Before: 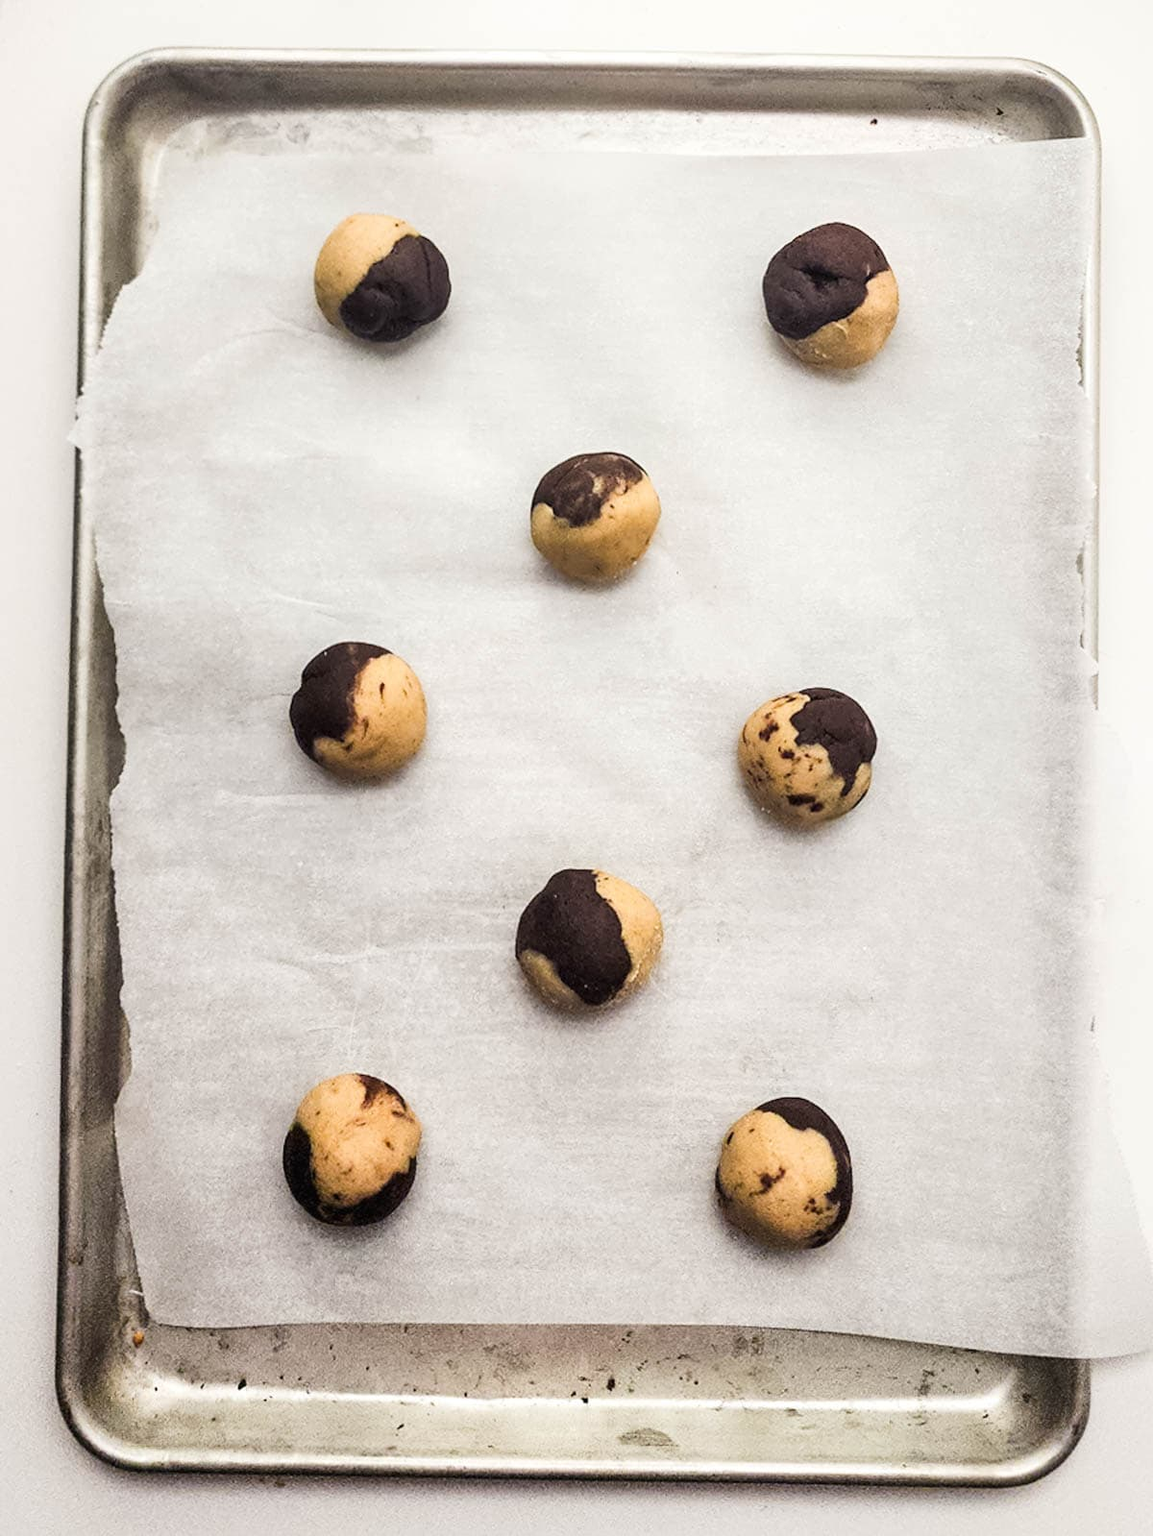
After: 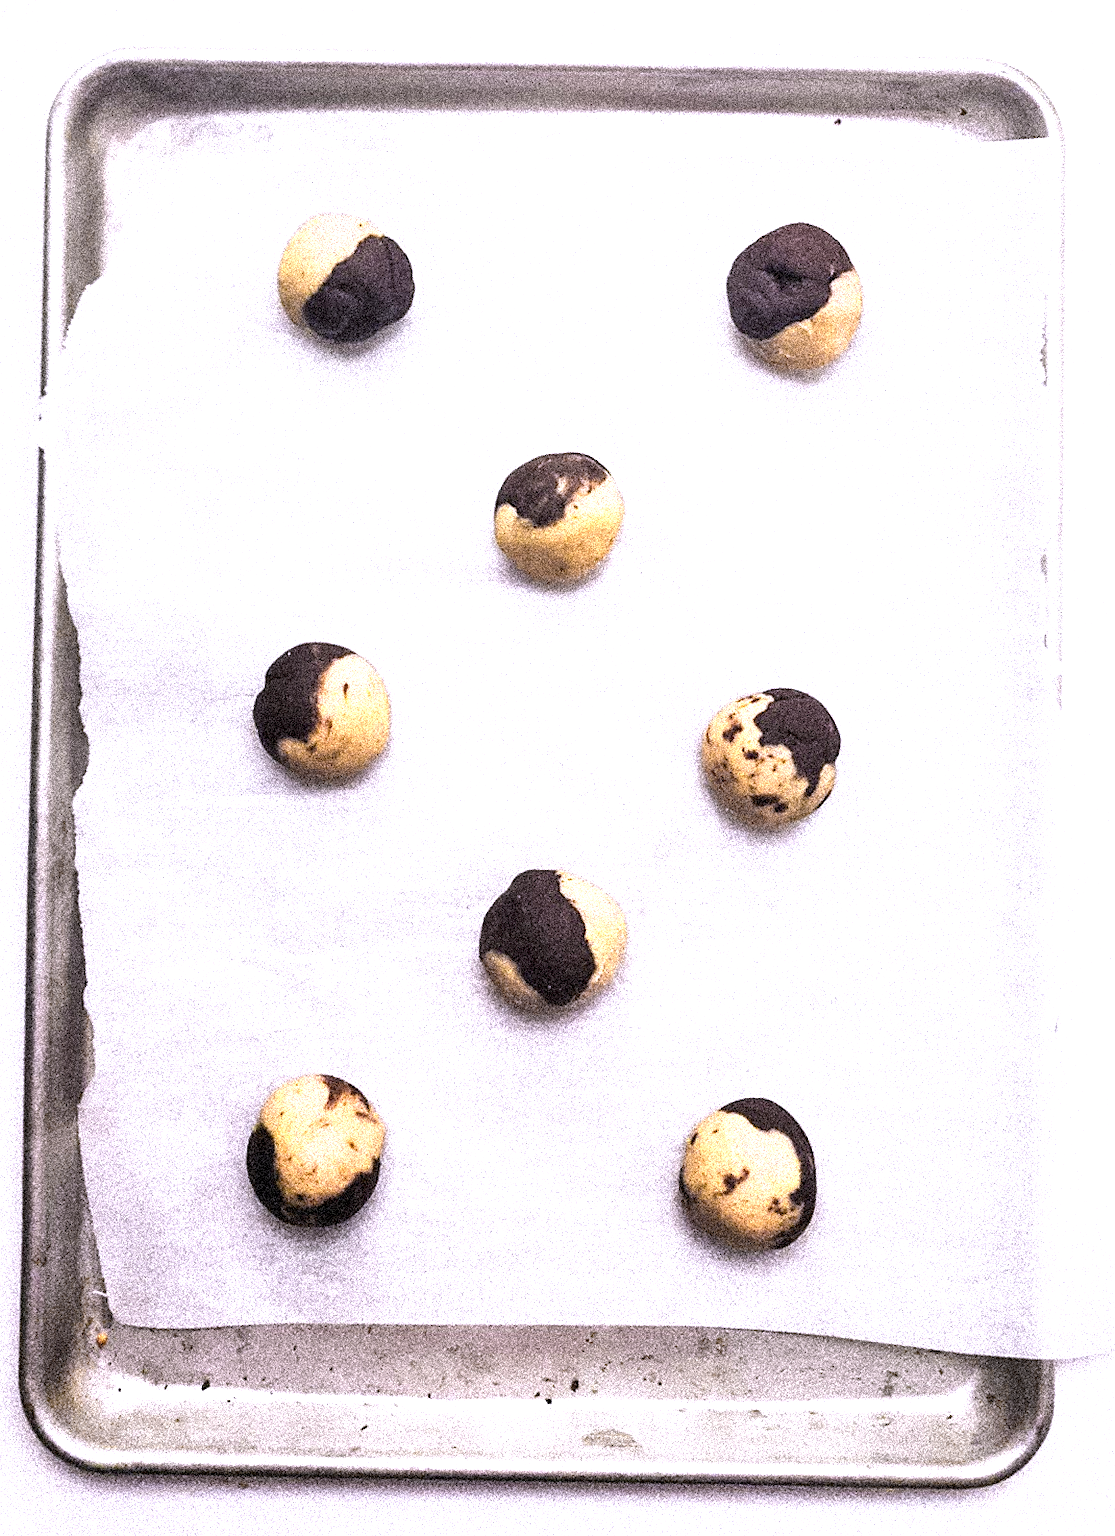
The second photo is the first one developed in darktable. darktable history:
grain: coarseness 3.75 ISO, strength 100%, mid-tones bias 0%
white balance: red 1.042, blue 1.17
color zones: curves: ch0 [(0.004, 0.306) (0.107, 0.448) (0.252, 0.656) (0.41, 0.398) (0.595, 0.515) (0.768, 0.628)]; ch1 [(0.07, 0.323) (0.151, 0.452) (0.252, 0.608) (0.346, 0.221) (0.463, 0.189) (0.61, 0.368) (0.735, 0.395) (0.921, 0.412)]; ch2 [(0, 0.476) (0.132, 0.512) (0.243, 0.512) (0.397, 0.48) (0.522, 0.376) (0.634, 0.536) (0.761, 0.46)]
crop and rotate: left 3.238%
exposure: black level correction 0, exposure 0.7 EV, compensate exposure bias true, compensate highlight preservation false
